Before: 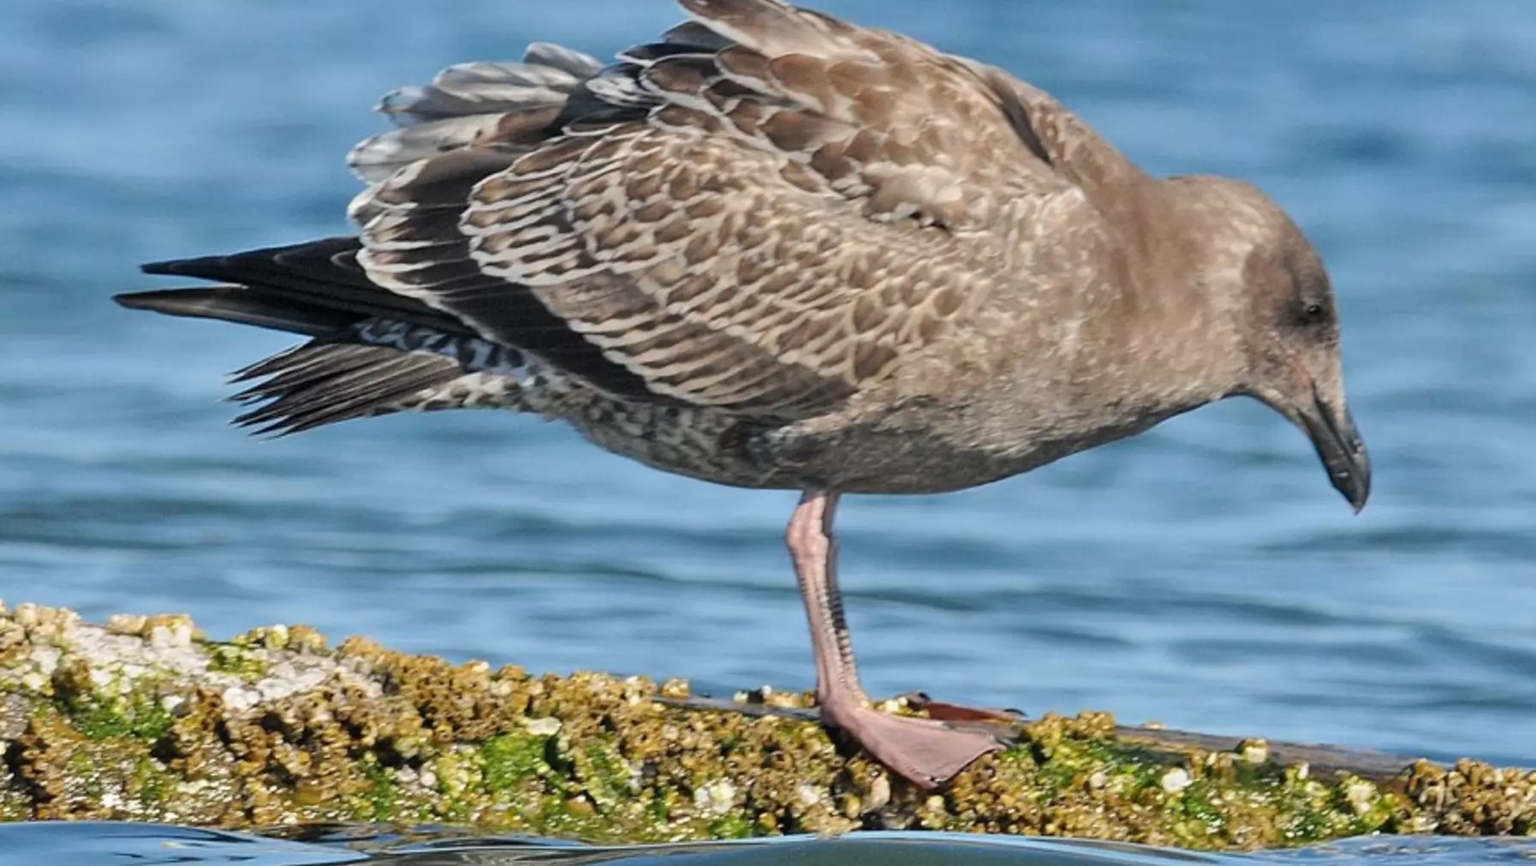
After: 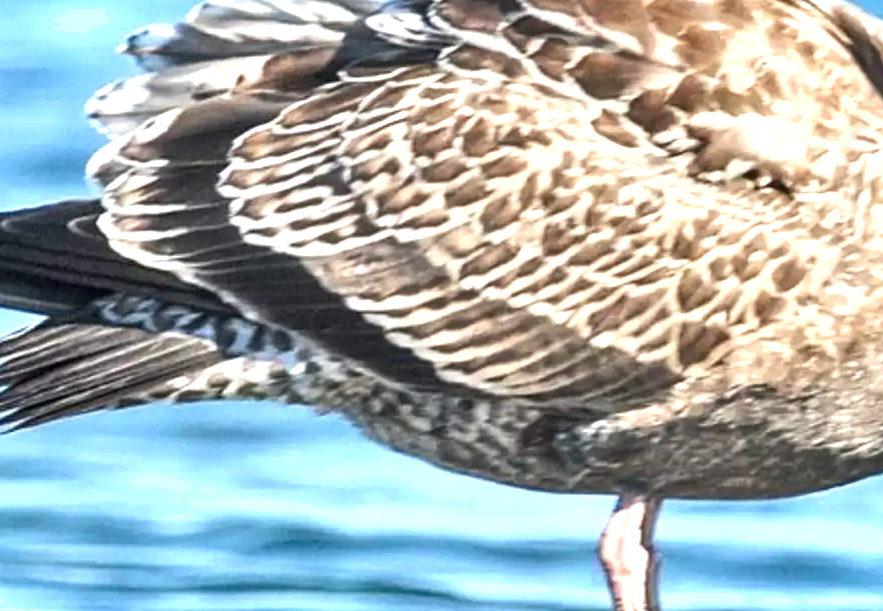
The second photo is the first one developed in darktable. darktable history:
local contrast: on, module defaults
shadows and highlights: shadows 33.29, highlights -46.15, compress 49.79%, soften with gaussian
exposure: black level correction 0, exposure 1.389 EV, compensate highlight preservation false
crop: left 17.836%, top 7.694%, right 32.929%, bottom 31.789%
